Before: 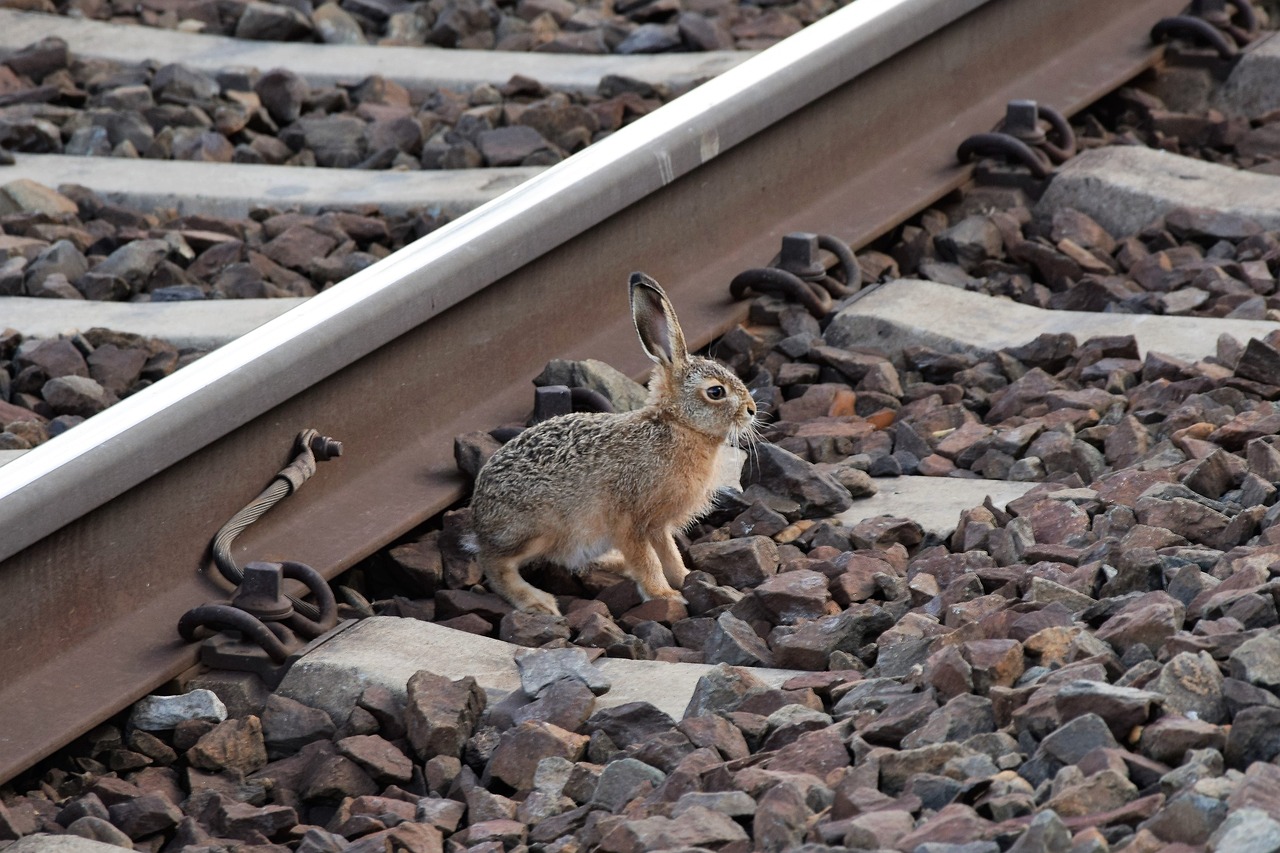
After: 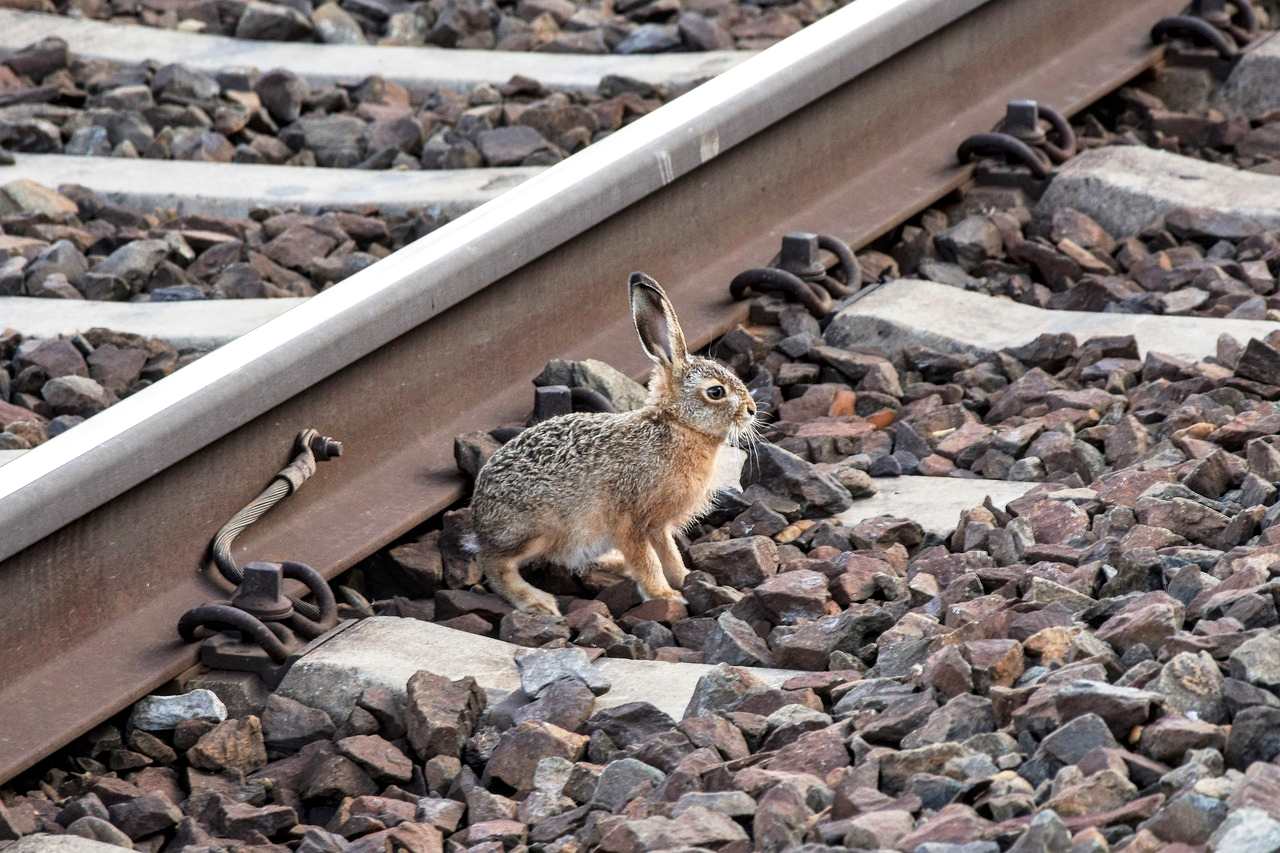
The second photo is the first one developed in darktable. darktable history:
local contrast: on, module defaults
base curve: curves: ch0 [(0, 0) (0.579, 0.807) (1, 1)], preserve colors none
